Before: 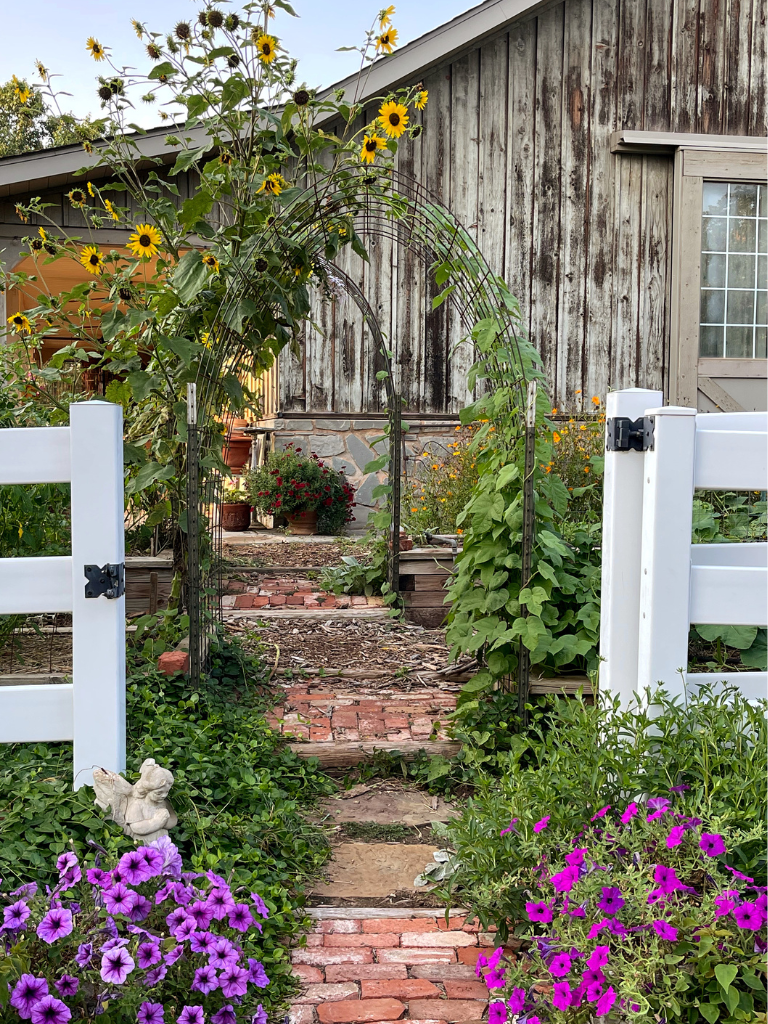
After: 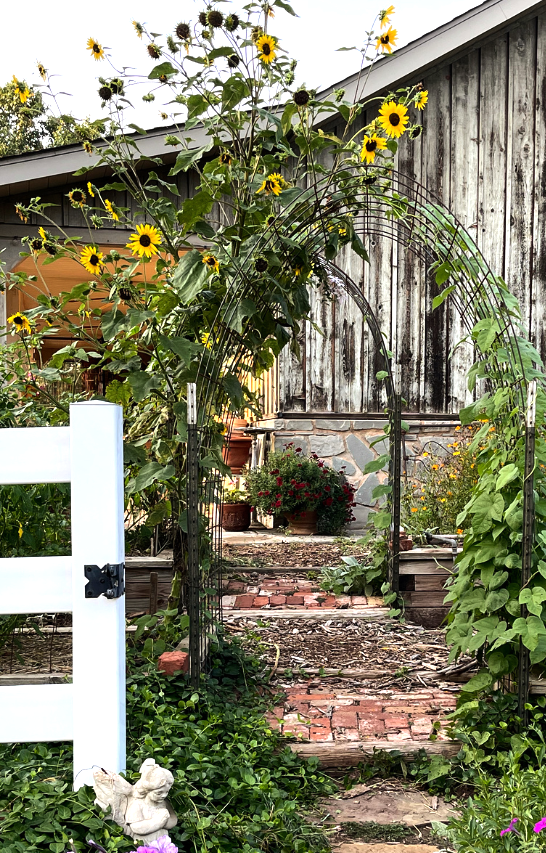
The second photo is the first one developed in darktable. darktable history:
exposure: compensate highlight preservation false
crop: right 28.885%, bottom 16.626%
tone equalizer: -8 EV -0.75 EV, -7 EV -0.7 EV, -6 EV -0.6 EV, -5 EV -0.4 EV, -3 EV 0.4 EV, -2 EV 0.6 EV, -1 EV 0.7 EV, +0 EV 0.75 EV, edges refinement/feathering 500, mask exposure compensation -1.57 EV, preserve details no
